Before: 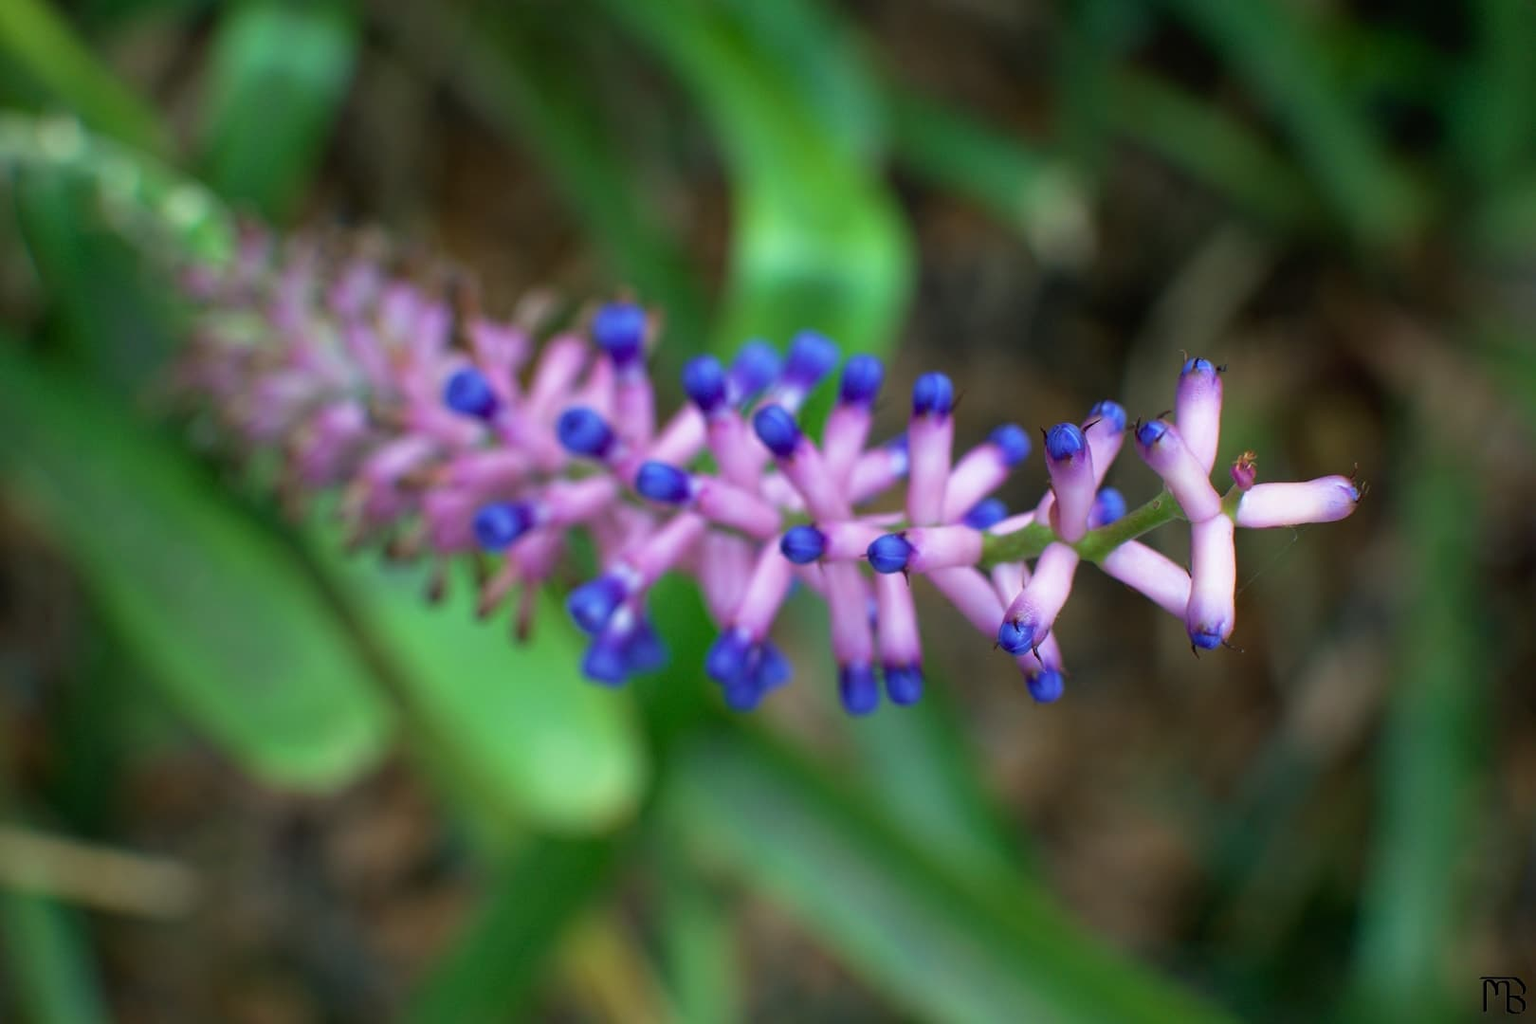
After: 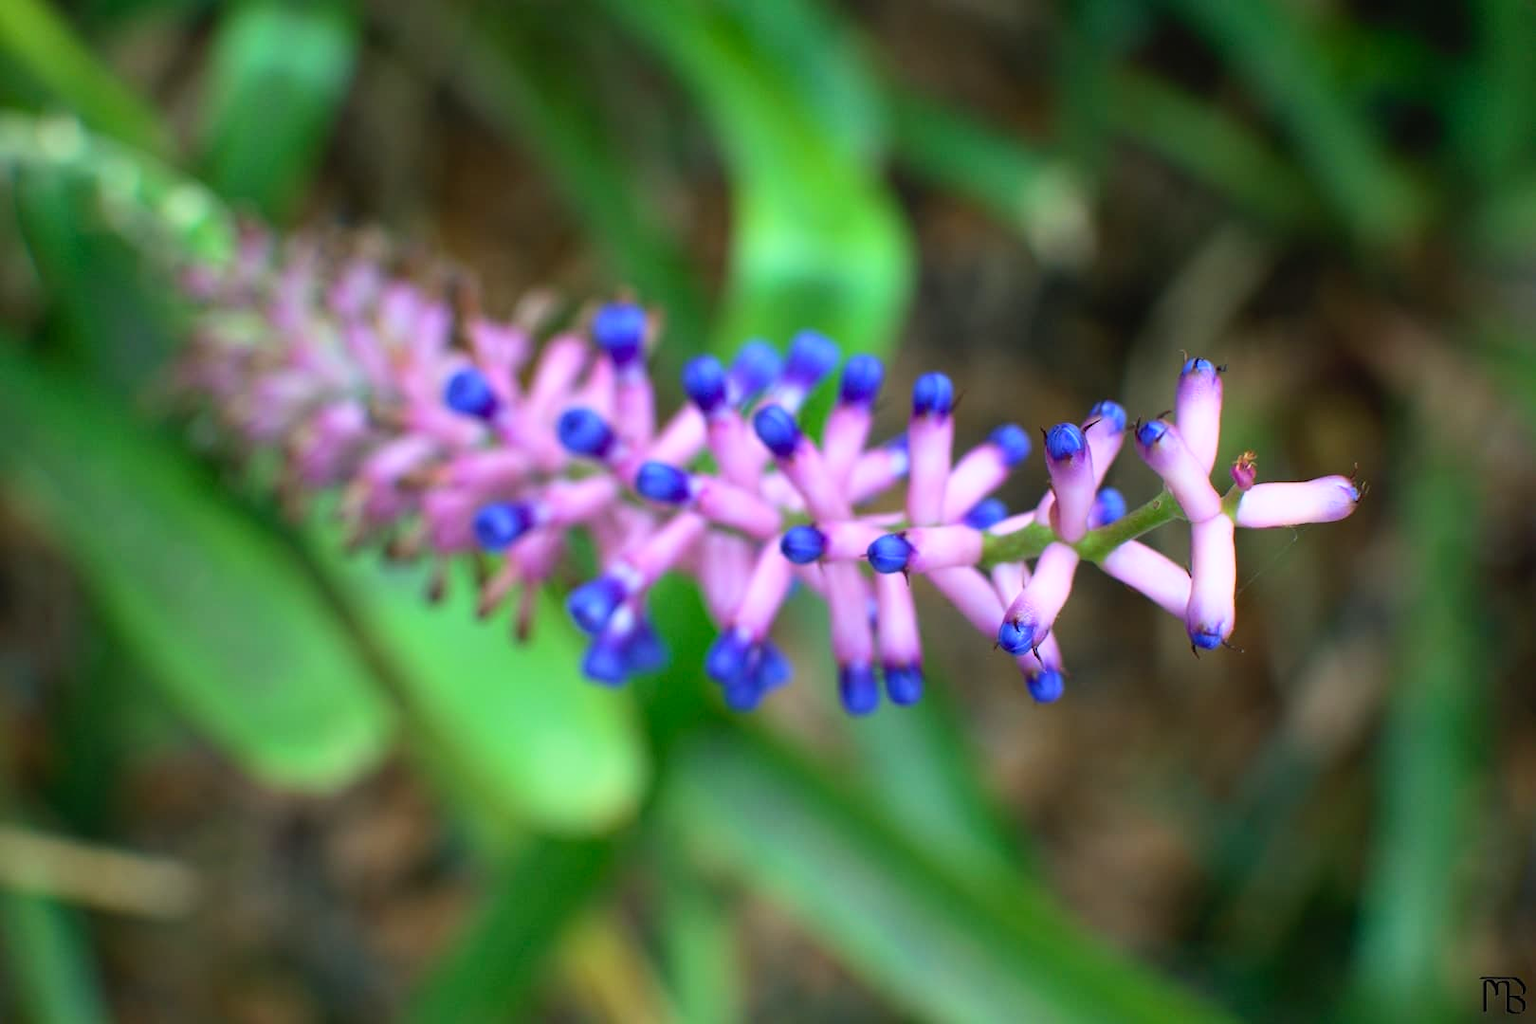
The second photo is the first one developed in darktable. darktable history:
contrast brightness saturation: contrast 0.196, brightness 0.165, saturation 0.218
